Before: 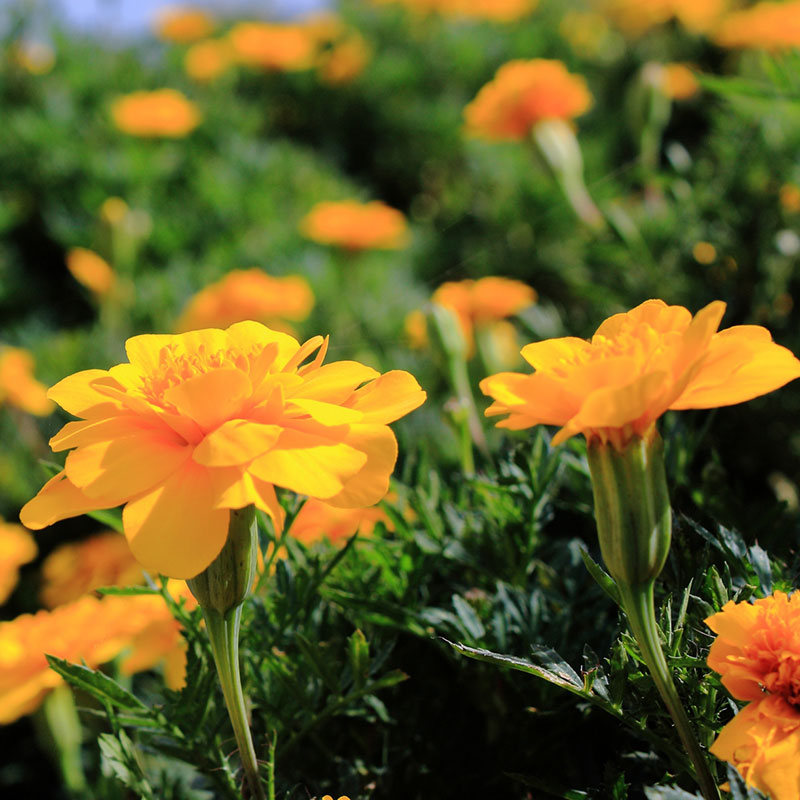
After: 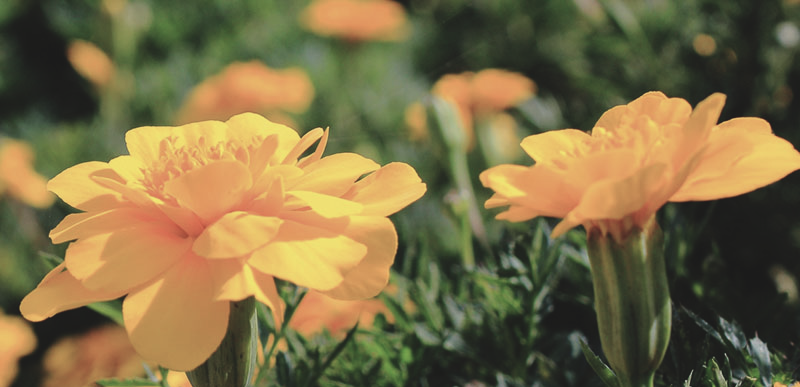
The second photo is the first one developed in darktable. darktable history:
exposure: black level correction -0.014, exposure -0.193 EV, compensate highlight preservation false
crop and rotate: top 26.056%, bottom 25.543%
contrast brightness saturation: contrast 0.1, saturation -0.3
